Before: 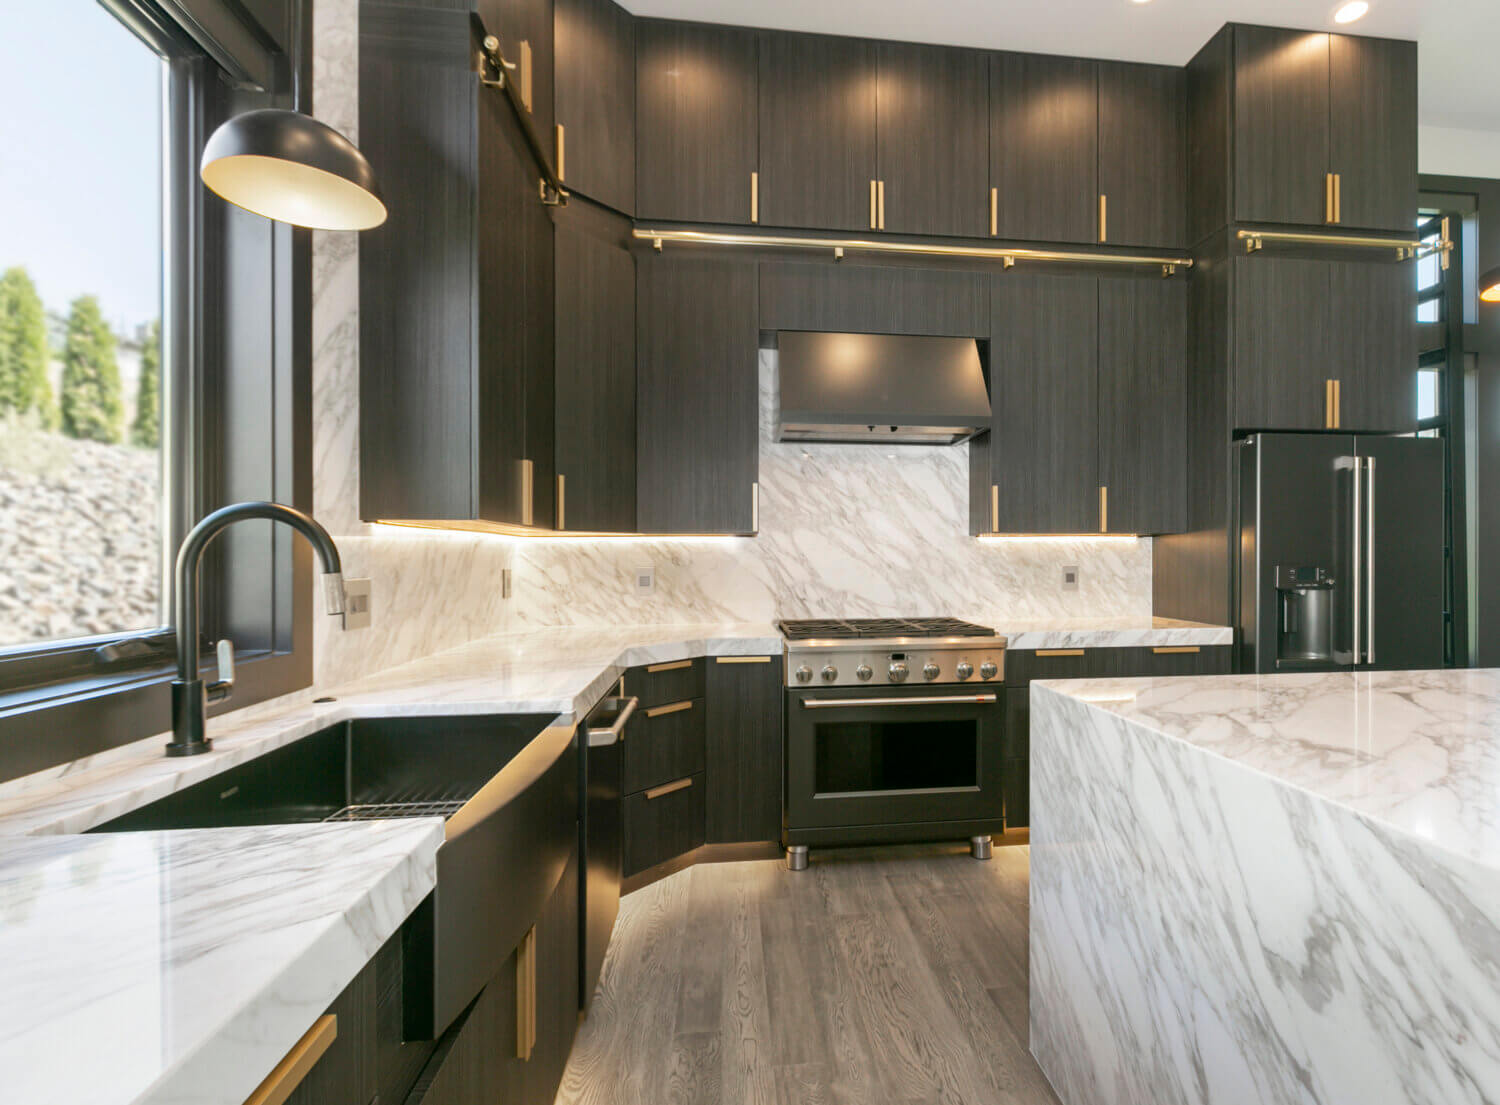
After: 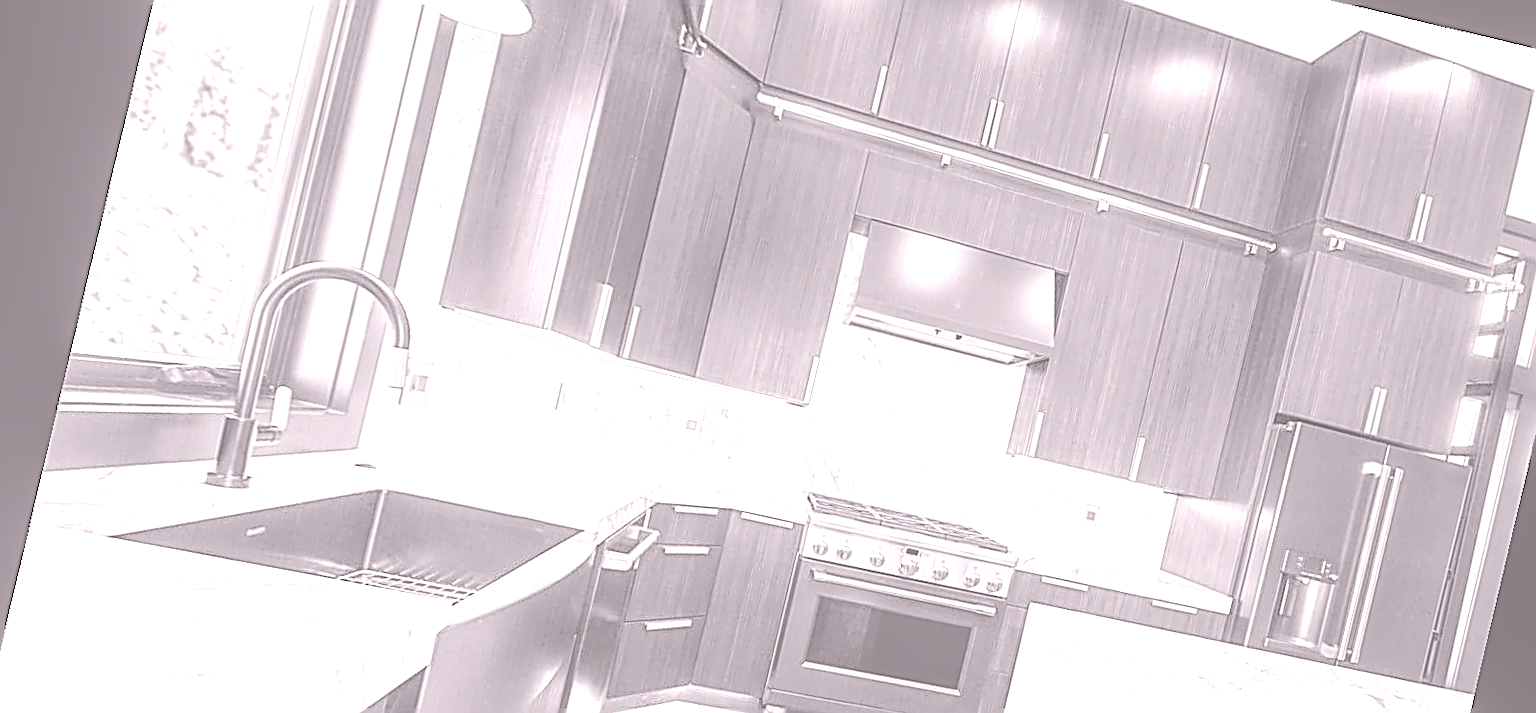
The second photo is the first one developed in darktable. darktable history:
crop: left 1.744%, top 19.225%, right 5.069%, bottom 28.357%
colorize: hue 25.2°, saturation 83%, source mix 82%, lightness 79%, version 1
sharpen: amount 1.861
rotate and perspective: rotation 13.27°, automatic cropping off
local contrast: highlights 66%, shadows 33%, detail 166%, midtone range 0.2
